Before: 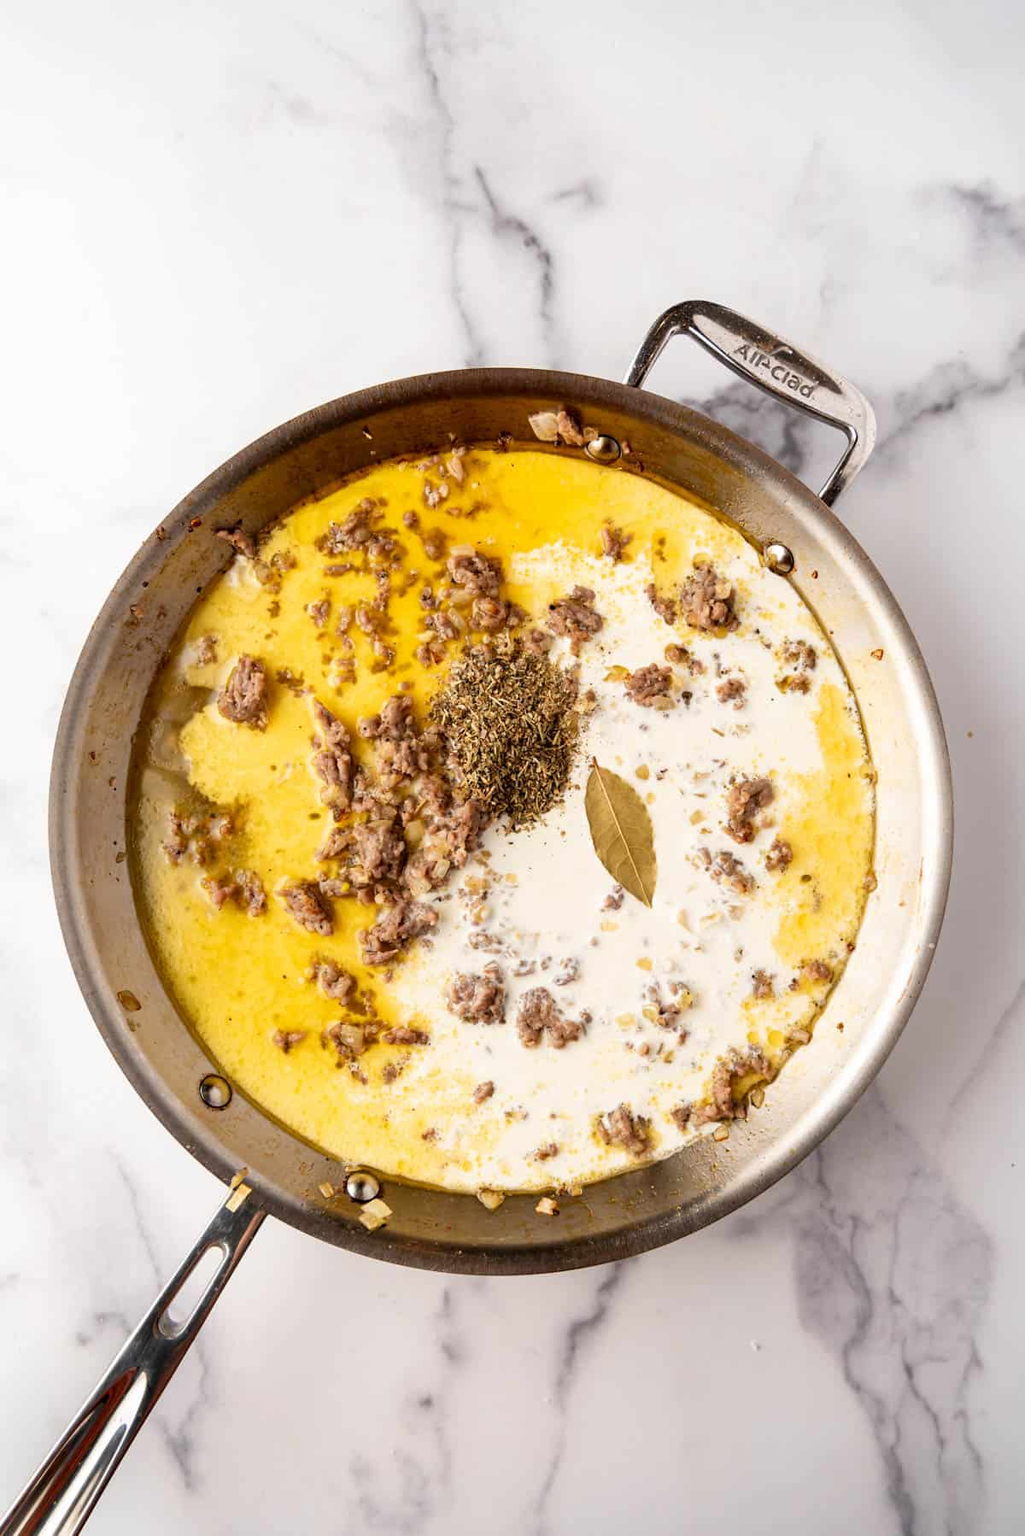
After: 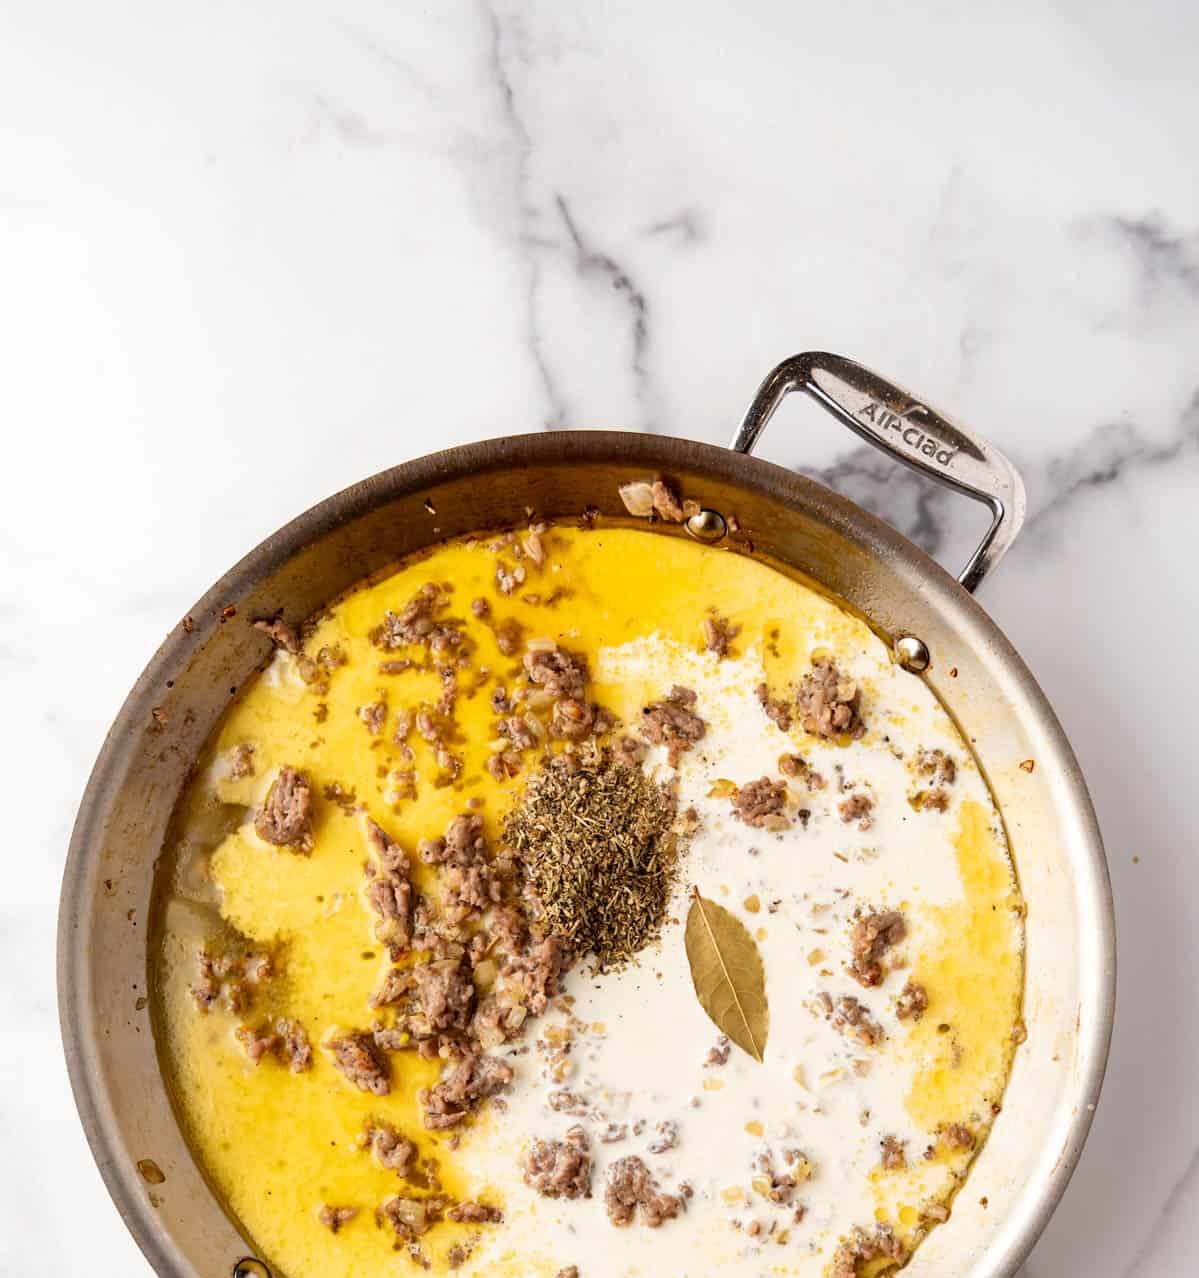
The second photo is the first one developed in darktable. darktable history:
crop: right 0.001%, bottom 28.92%
